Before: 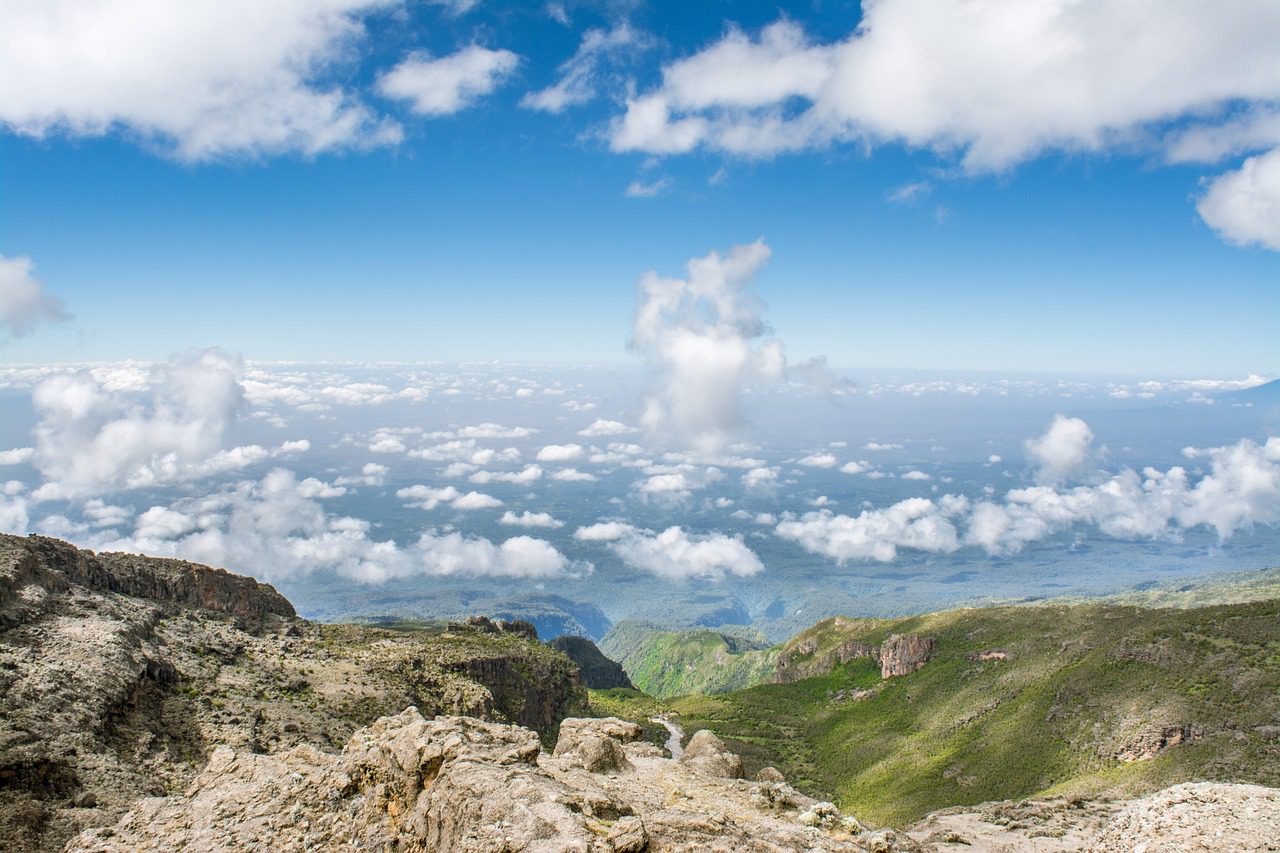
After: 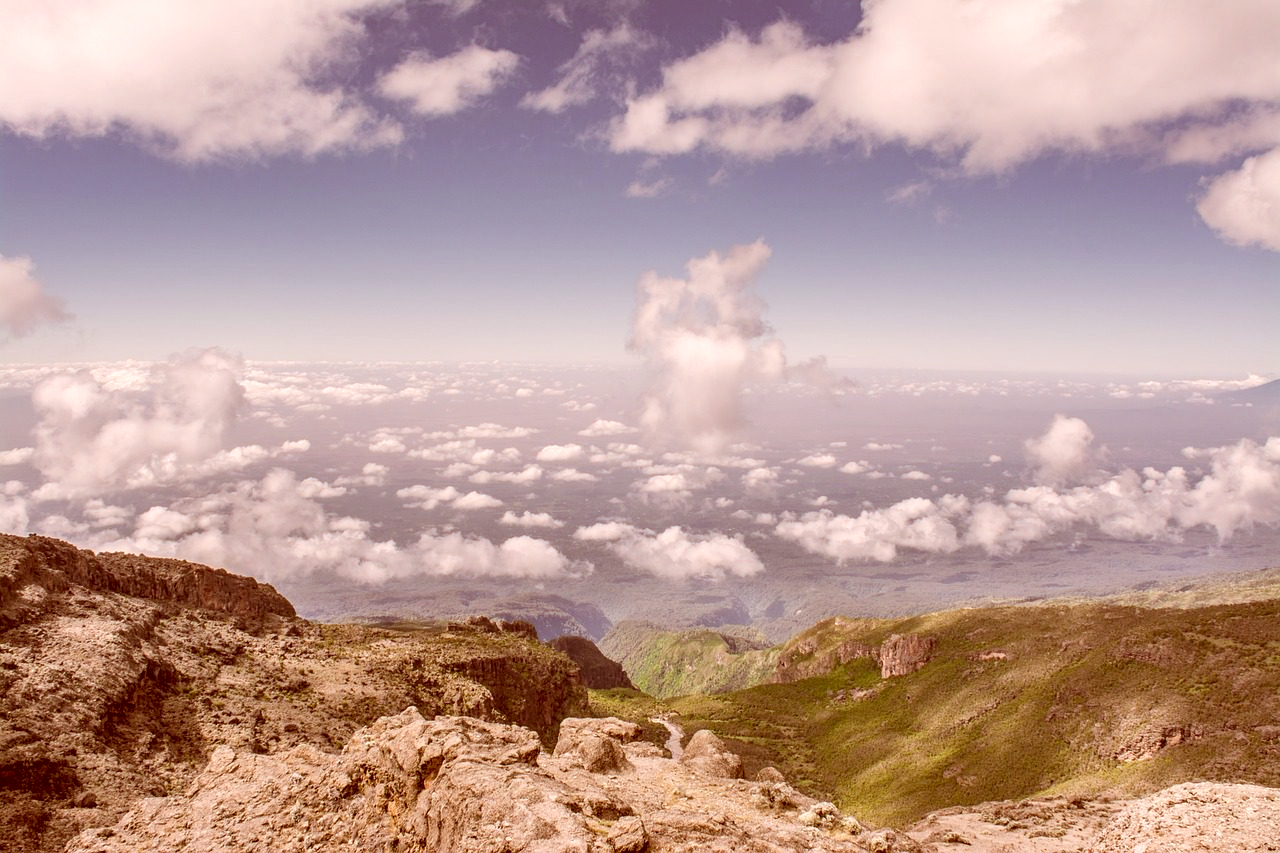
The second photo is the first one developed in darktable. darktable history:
tone equalizer: edges refinement/feathering 500, mask exposure compensation -1.57 EV, preserve details no
color correction: highlights a* 9.17, highlights b* 8.97, shadows a* 39.79, shadows b* 39.31, saturation 0.792
